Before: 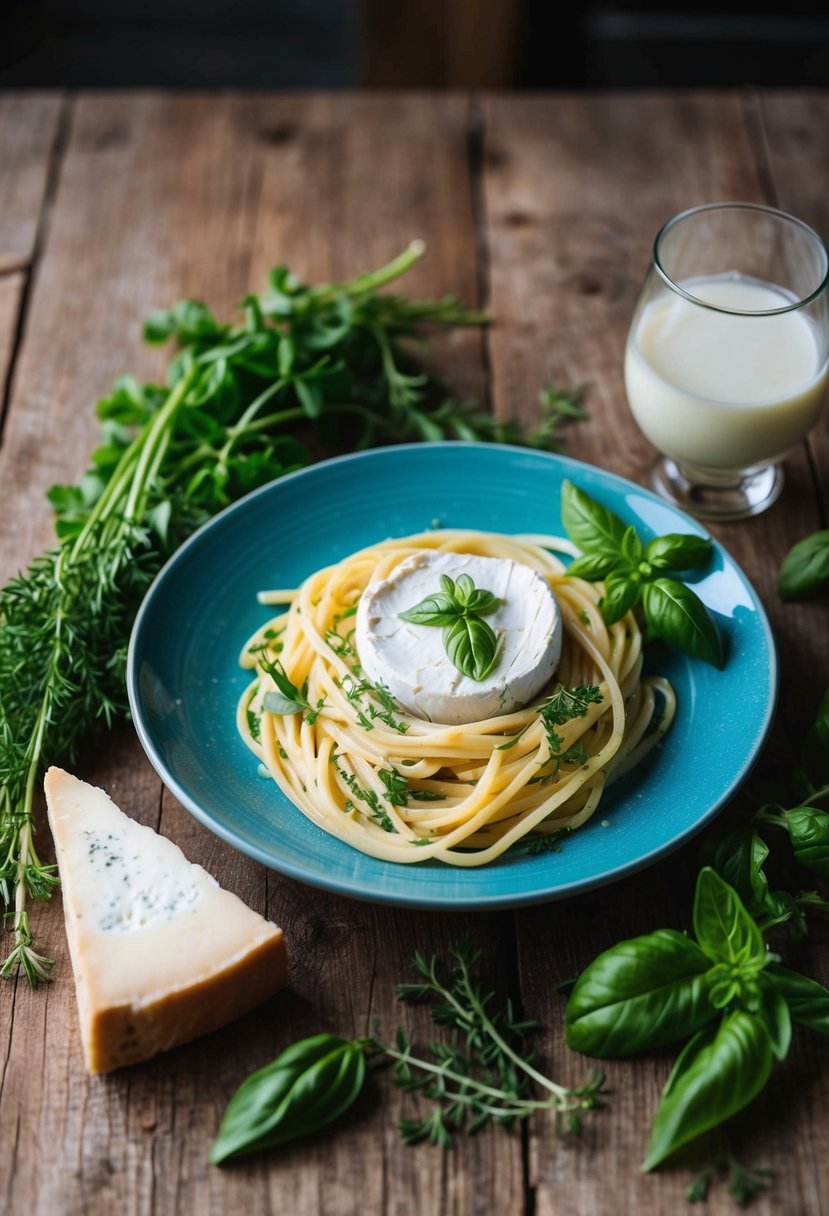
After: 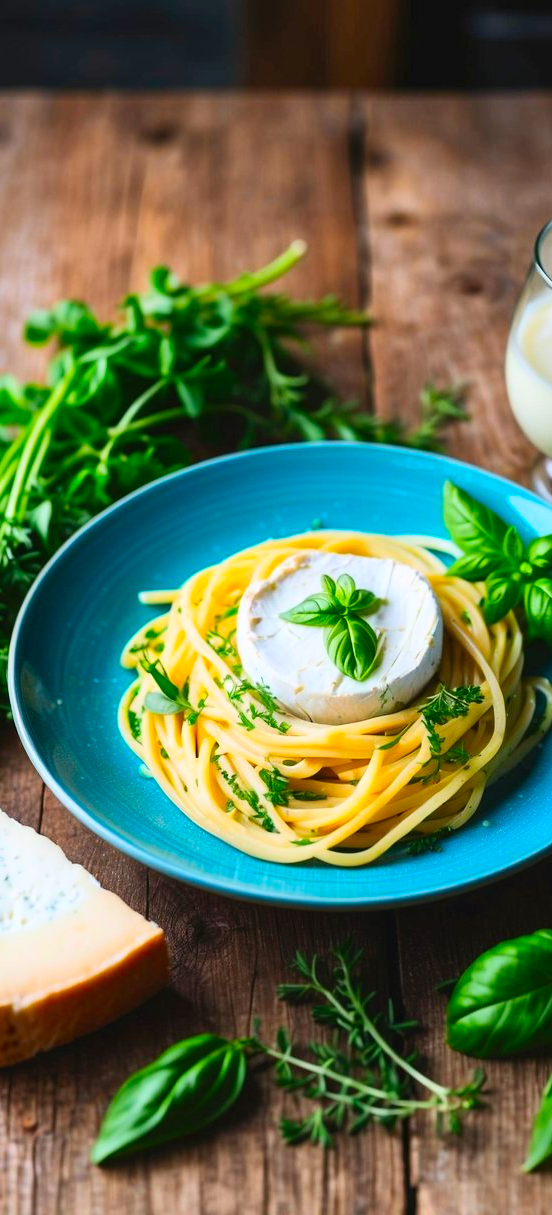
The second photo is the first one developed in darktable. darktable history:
crop and rotate: left 14.359%, right 18.994%
contrast brightness saturation: contrast 0.205, brightness 0.191, saturation 0.797
